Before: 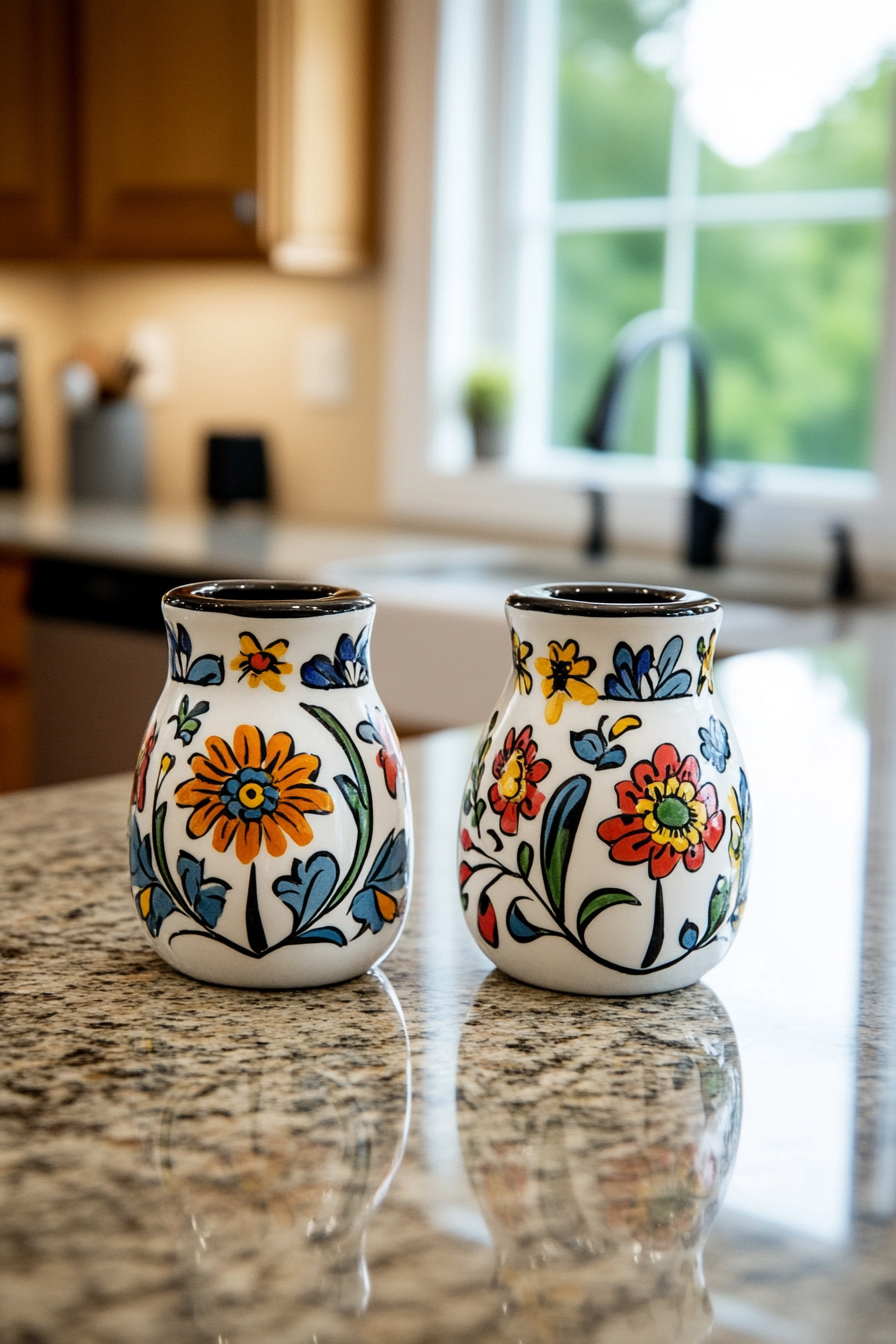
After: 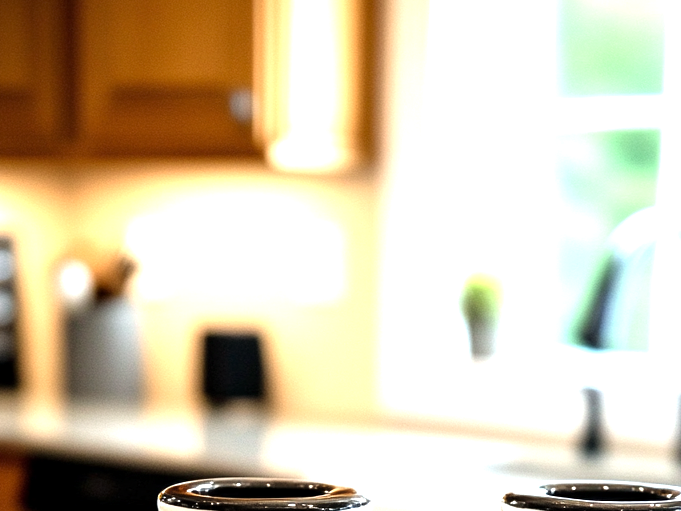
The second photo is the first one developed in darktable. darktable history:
exposure: exposure 1.139 EV, compensate exposure bias true, compensate highlight preservation false
crop: left 0.529%, top 7.645%, right 23.356%, bottom 54.333%
tone equalizer: -8 EV -0.406 EV, -7 EV -0.365 EV, -6 EV -0.308 EV, -5 EV -0.19 EV, -3 EV 0.19 EV, -2 EV 0.336 EV, -1 EV 0.368 EV, +0 EV 0.438 EV, mask exposure compensation -0.487 EV
